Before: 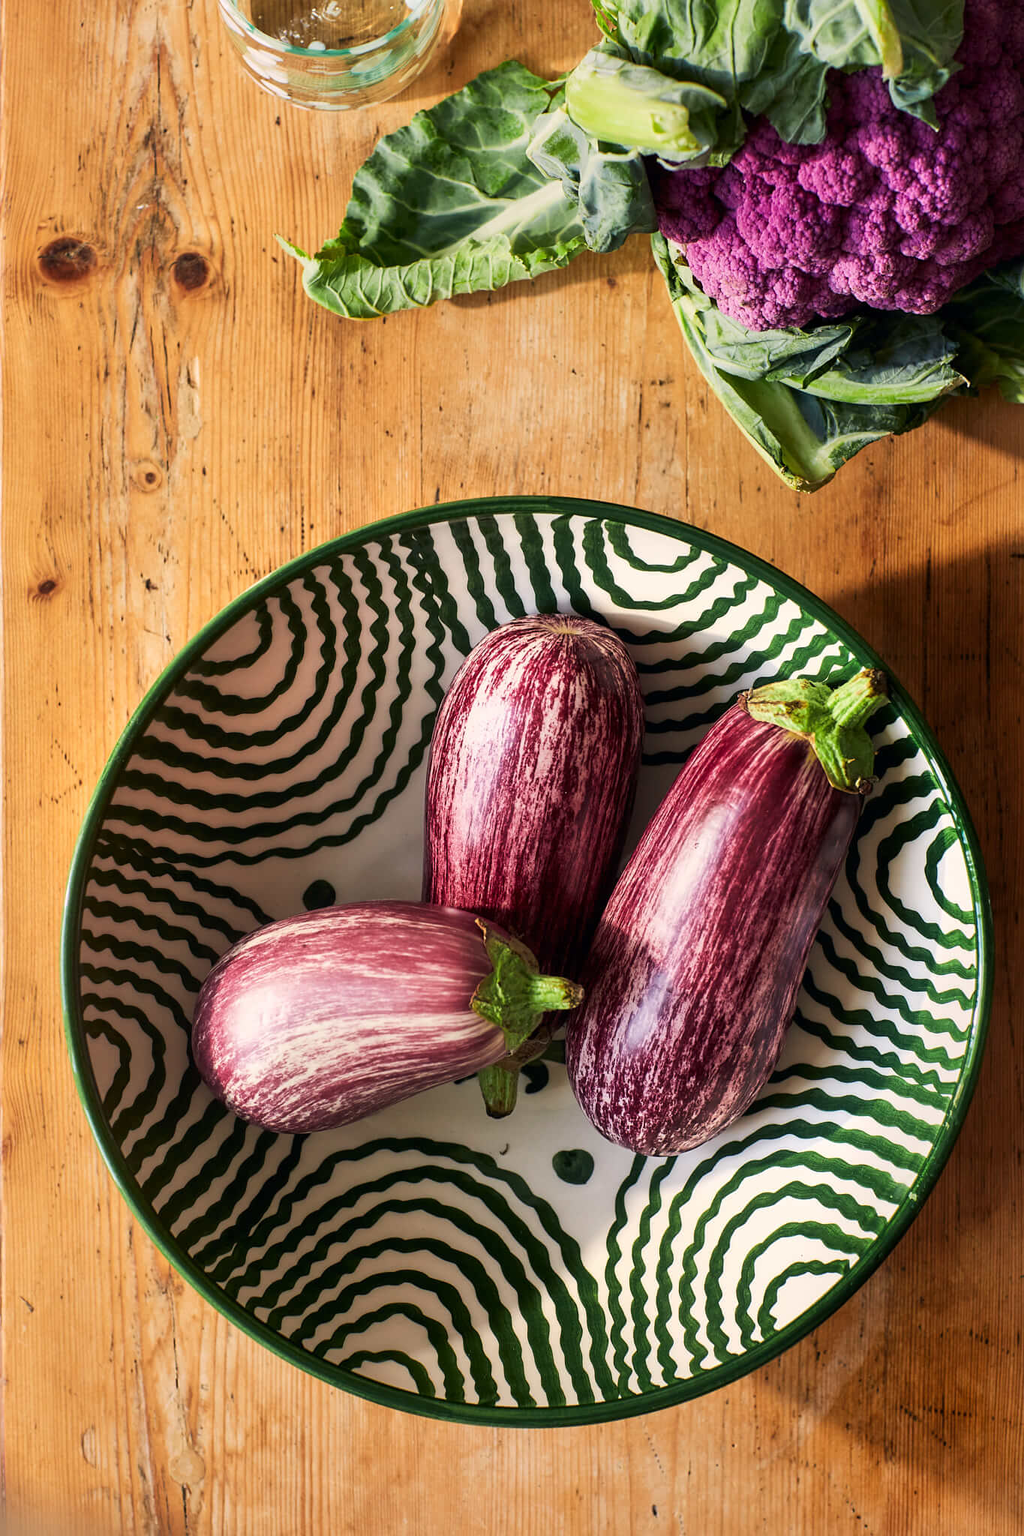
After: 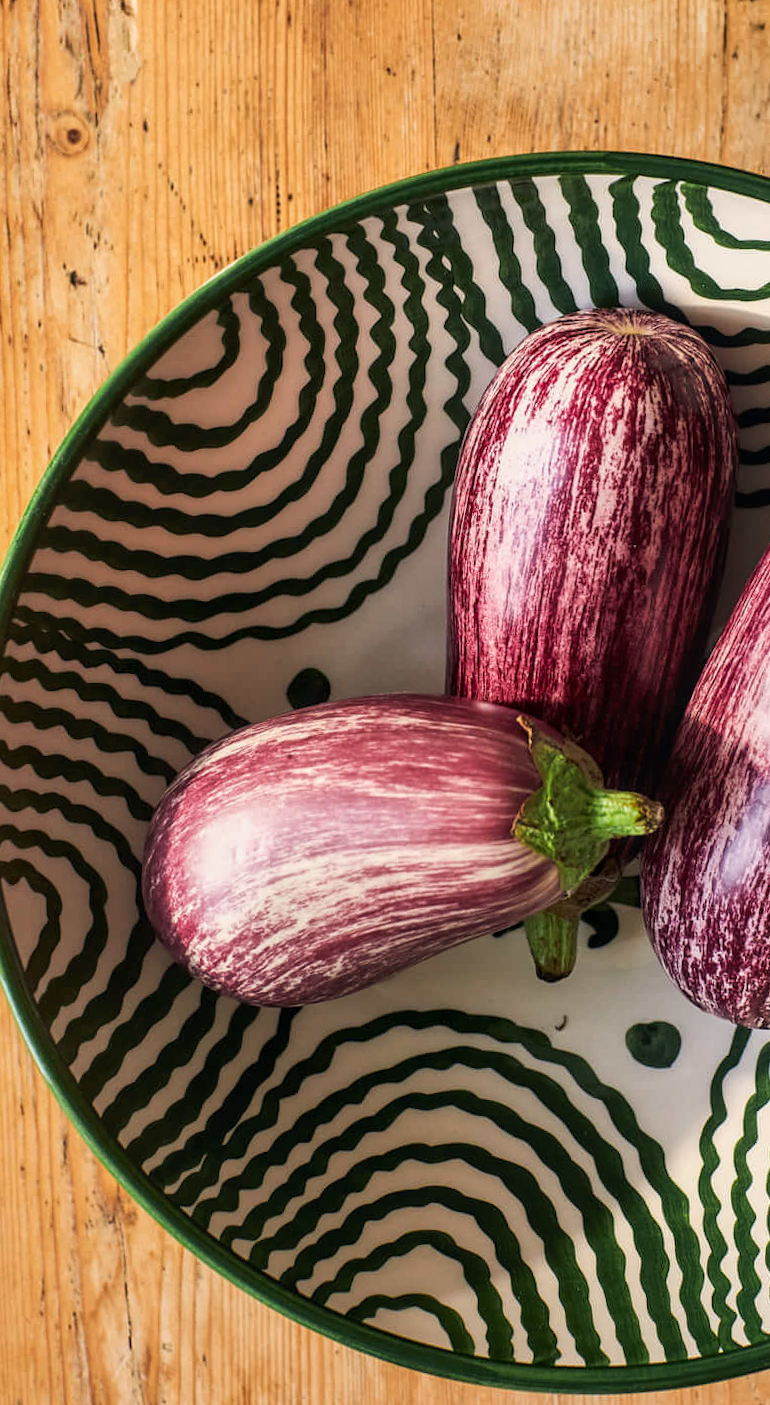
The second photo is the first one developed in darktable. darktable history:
contrast equalizer: y [[0.5 ×6], [0.5 ×6], [0.5, 0.5, 0.501, 0.545, 0.707, 0.863], [0 ×6], [0 ×6]]
local contrast: detail 117%
rotate and perspective: rotation -1°, crop left 0.011, crop right 0.989, crop top 0.025, crop bottom 0.975
crop: left 8.966%, top 23.852%, right 34.699%, bottom 4.703%
white balance: red 1, blue 1
